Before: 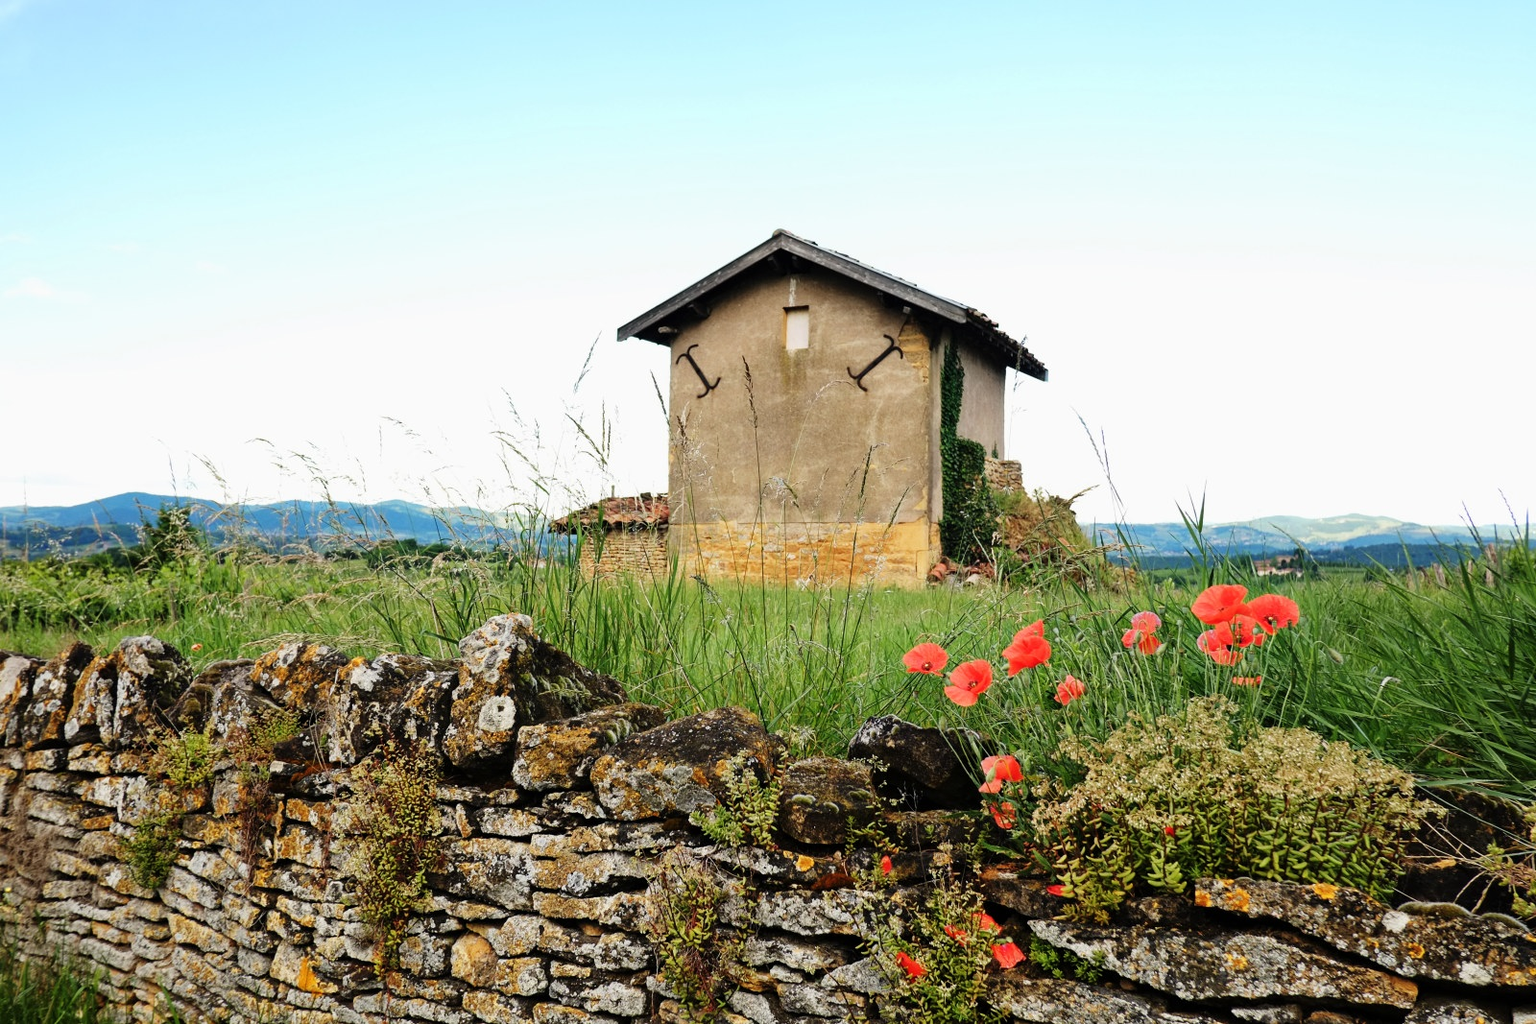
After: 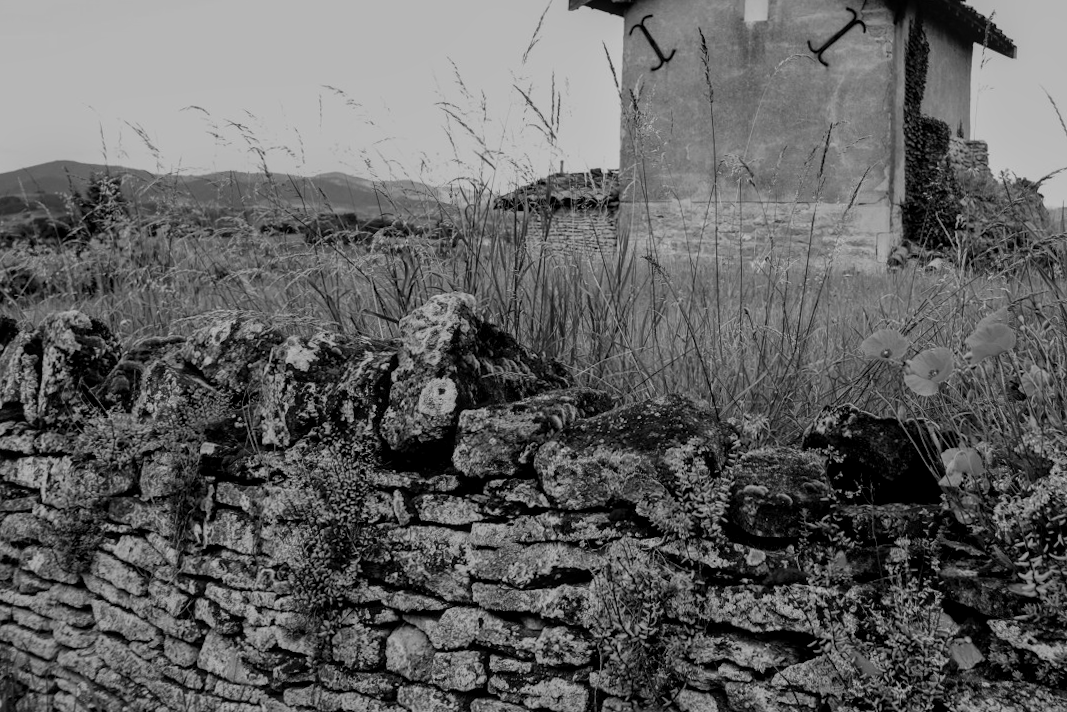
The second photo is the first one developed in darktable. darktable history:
local contrast: on, module defaults
exposure: black level correction 0, exposure -0.721 EV, compensate highlight preservation false
crop and rotate: angle -0.82°, left 3.85%, top 31.828%, right 27.992%
tone equalizer: on, module defaults
bloom: size 9%, threshold 100%, strength 7%
monochrome: a 26.22, b 42.67, size 0.8
